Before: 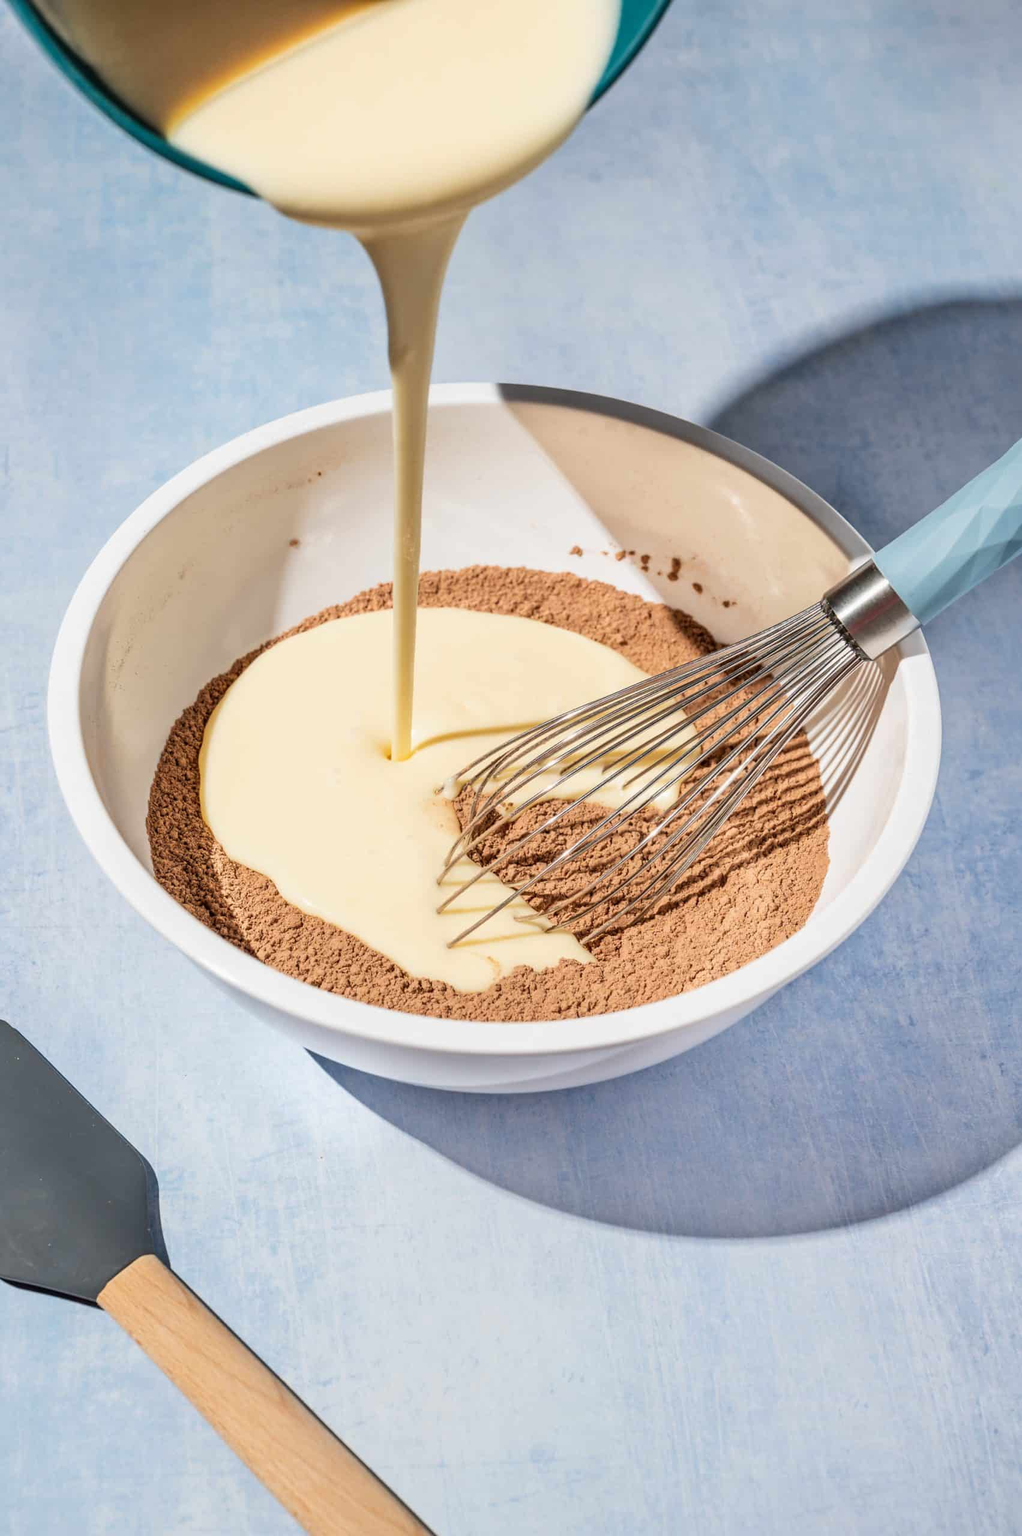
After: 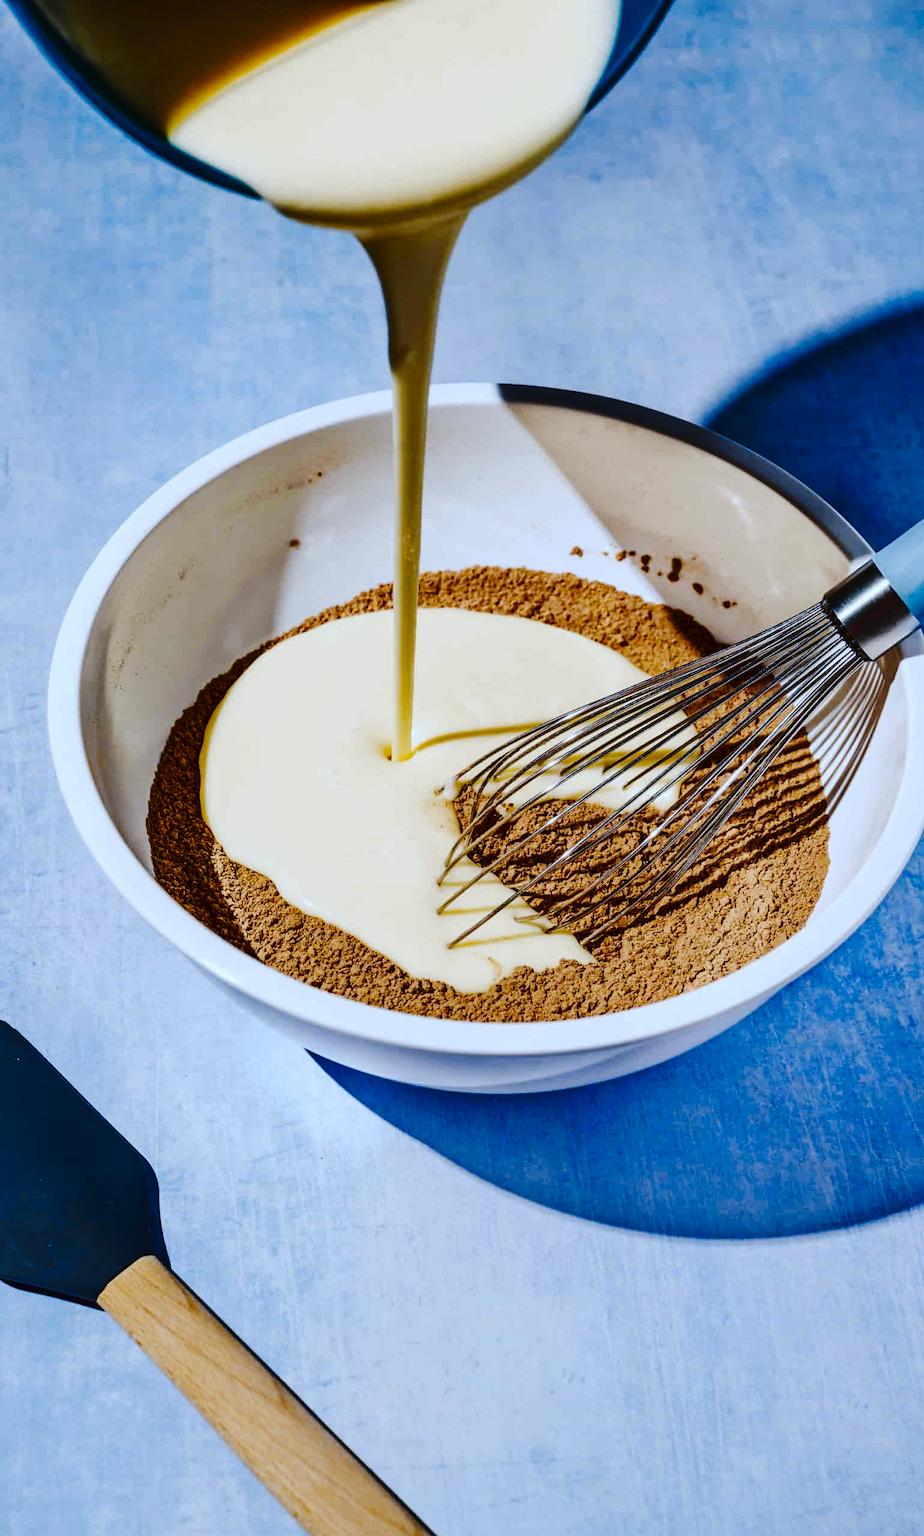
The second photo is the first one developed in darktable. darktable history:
color contrast: green-magenta contrast 0.85, blue-yellow contrast 1.25, unbound 0
white balance: red 0.982, blue 1.018
local contrast: mode bilateral grid, contrast 15, coarseness 36, detail 105%, midtone range 0.2
contrast brightness saturation: contrast 0.09, brightness -0.59, saturation 0.17
tone curve: curves: ch0 [(0, 0) (0.003, 0.036) (0.011, 0.039) (0.025, 0.039) (0.044, 0.043) (0.069, 0.05) (0.1, 0.072) (0.136, 0.102) (0.177, 0.144) (0.224, 0.204) (0.277, 0.288) (0.335, 0.384) (0.399, 0.477) (0.468, 0.575) (0.543, 0.652) (0.623, 0.724) (0.709, 0.785) (0.801, 0.851) (0.898, 0.915) (1, 1)], preserve colors none
color calibration: x 0.37, y 0.382, temperature 4313.32 K
crop: right 9.509%, bottom 0.031%
